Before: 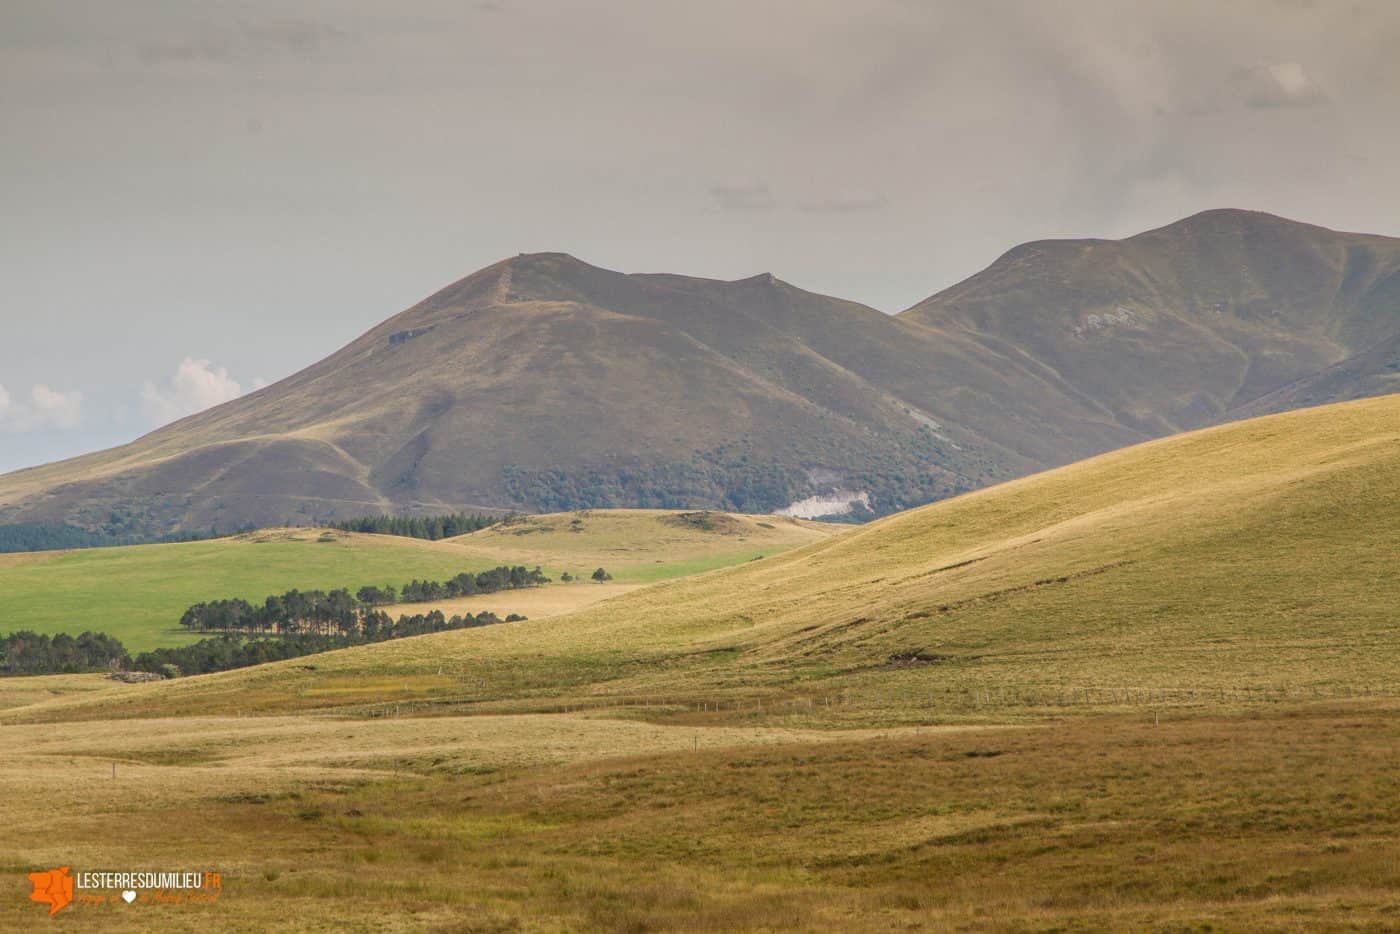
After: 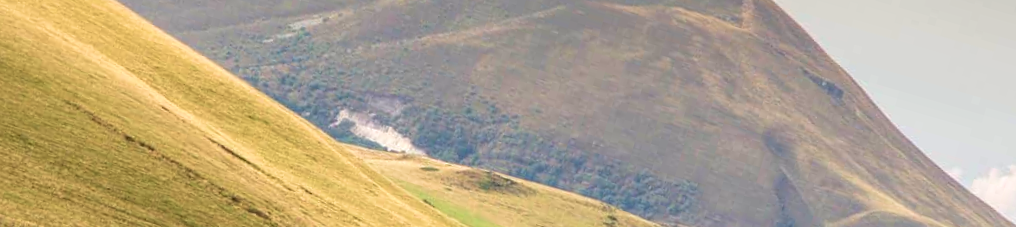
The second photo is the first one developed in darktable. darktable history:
crop and rotate: angle 16.12°, top 30.835%, bottom 35.653%
exposure: exposure 0.515 EV, compensate highlight preservation false
velvia: on, module defaults
